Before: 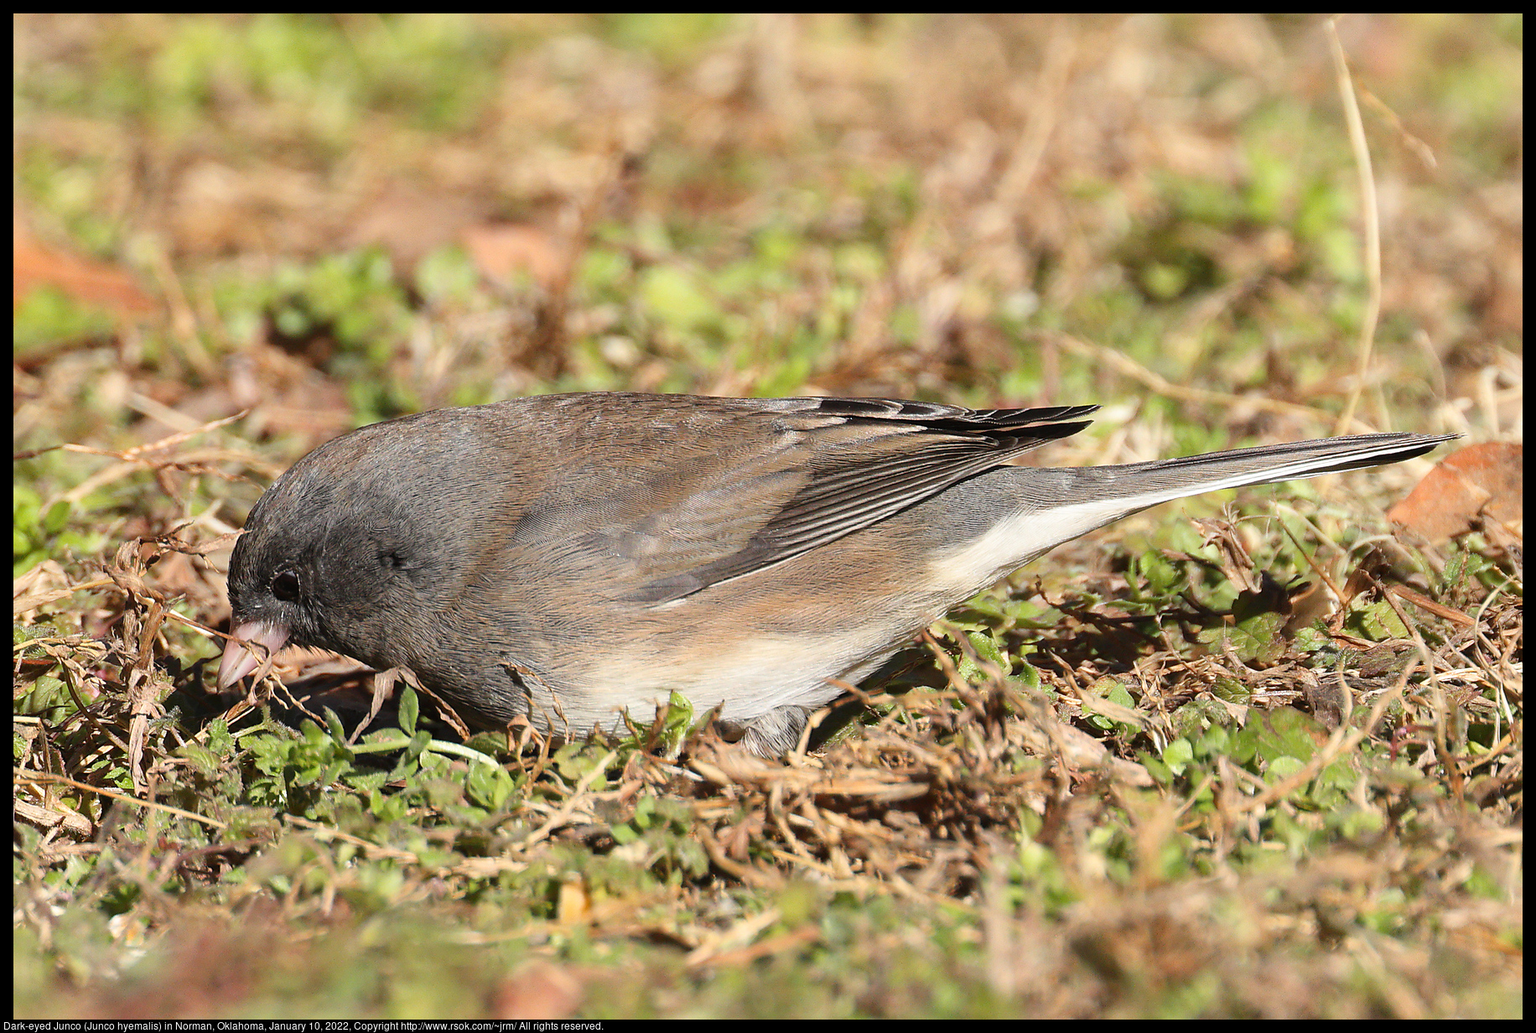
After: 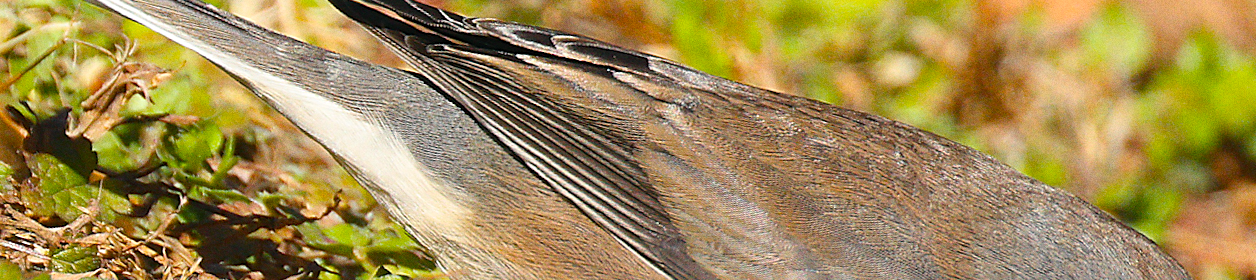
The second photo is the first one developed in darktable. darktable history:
color balance: mode lift, gamma, gain (sRGB), lift [1, 1, 1.022, 1.026]
crop and rotate: angle 16.12°, top 30.835%, bottom 35.653%
rotate and perspective: rotation 0.062°, lens shift (vertical) 0.115, lens shift (horizontal) -0.133, crop left 0.047, crop right 0.94, crop top 0.061, crop bottom 0.94
color zones: curves: ch1 [(0, 0.513) (0.143, 0.524) (0.286, 0.511) (0.429, 0.506) (0.571, 0.503) (0.714, 0.503) (0.857, 0.508) (1, 0.513)]
sharpen: on, module defaults
color balance rgb: linear chroma grading › global chroma 15%, perceptual saturation grading › global saturation 30%
grain: coarseness 0.09 ISO
